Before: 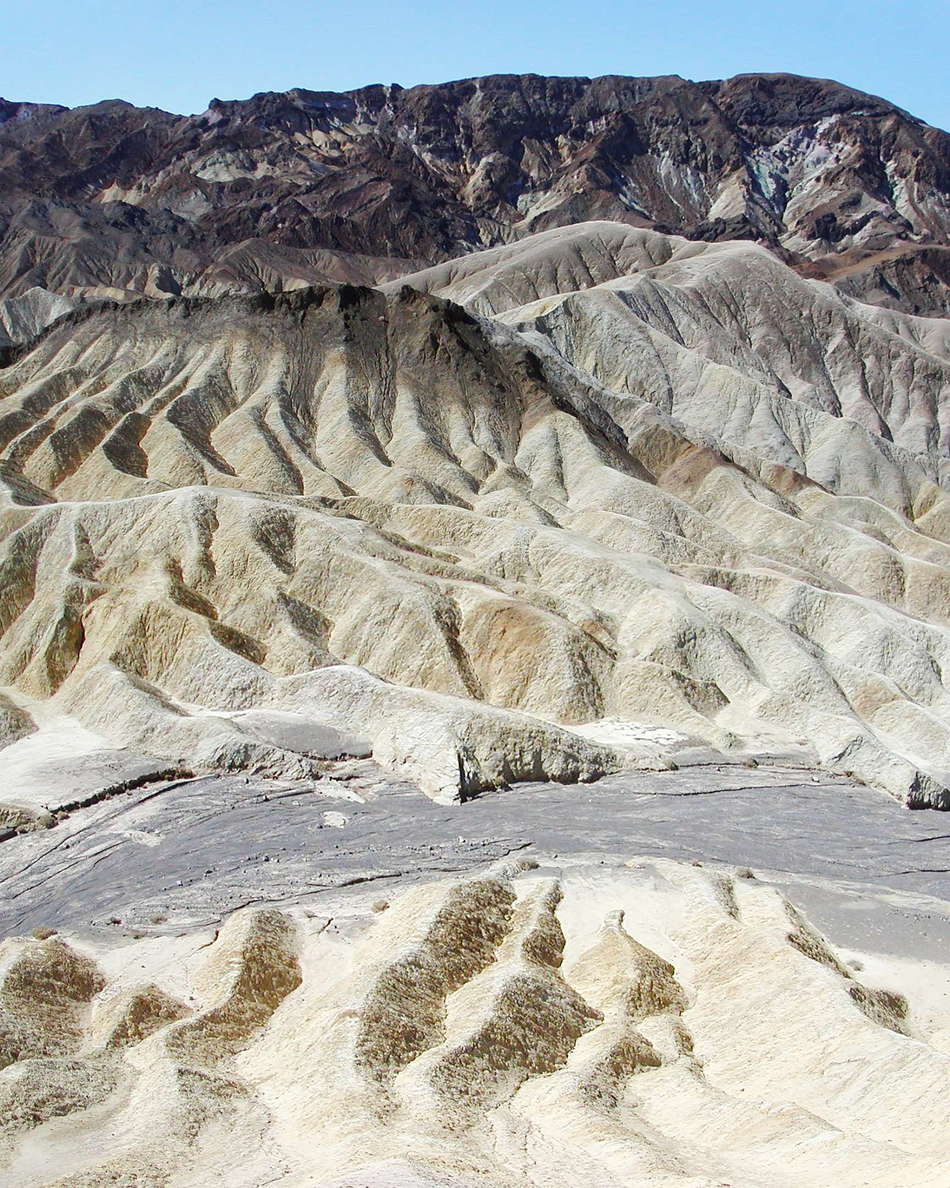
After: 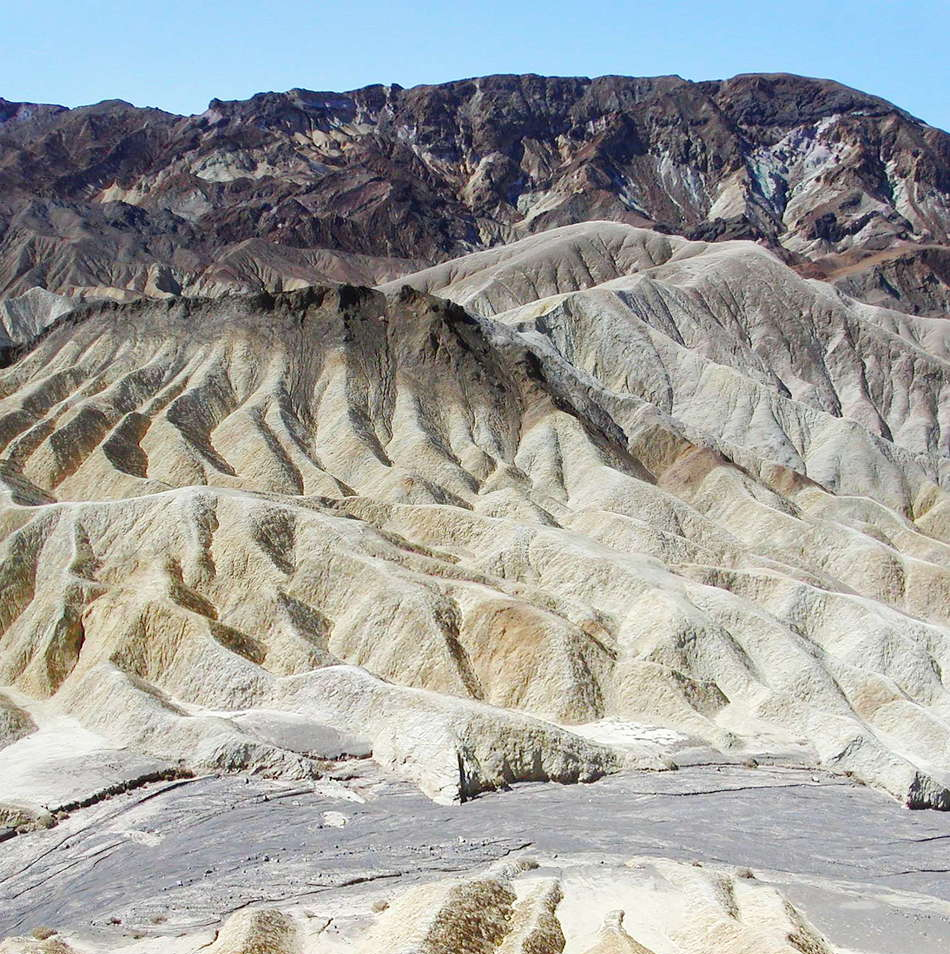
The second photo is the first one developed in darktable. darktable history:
levels: levels [0, 0.478, 1]
crop: bottom 19.621%
